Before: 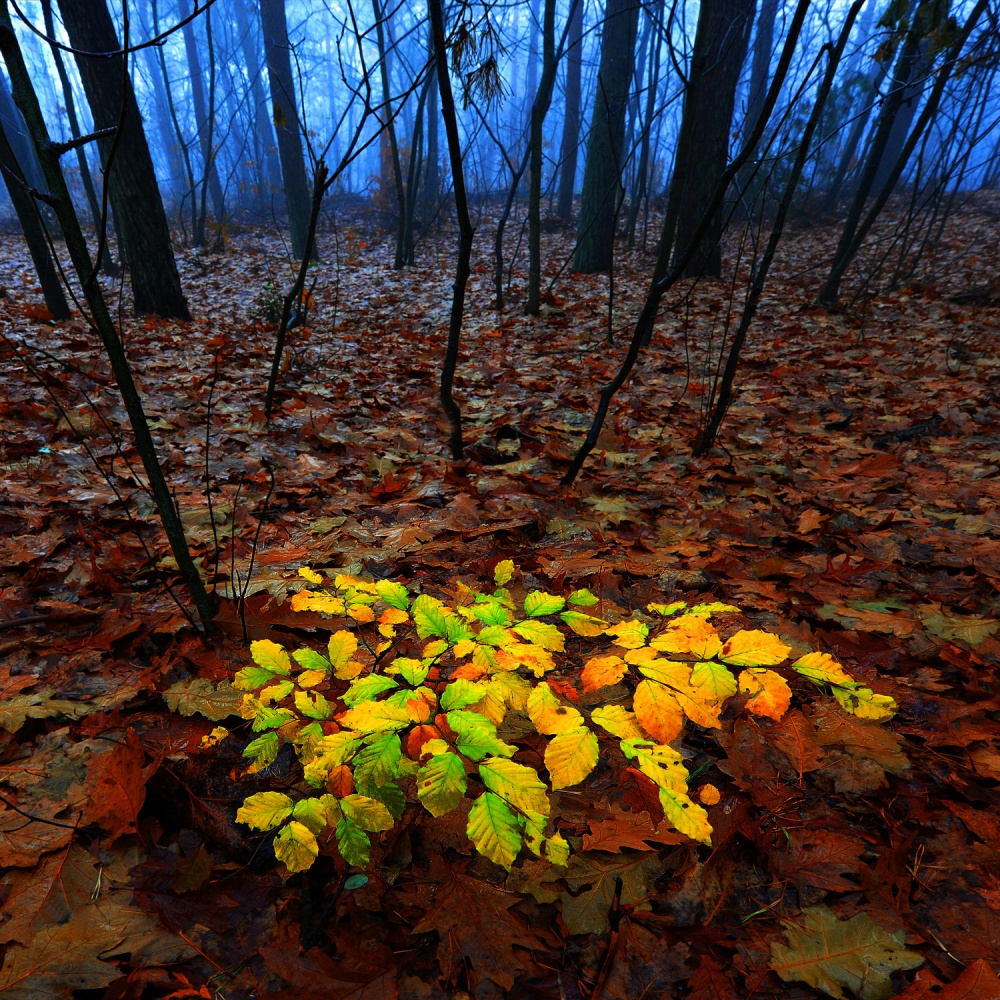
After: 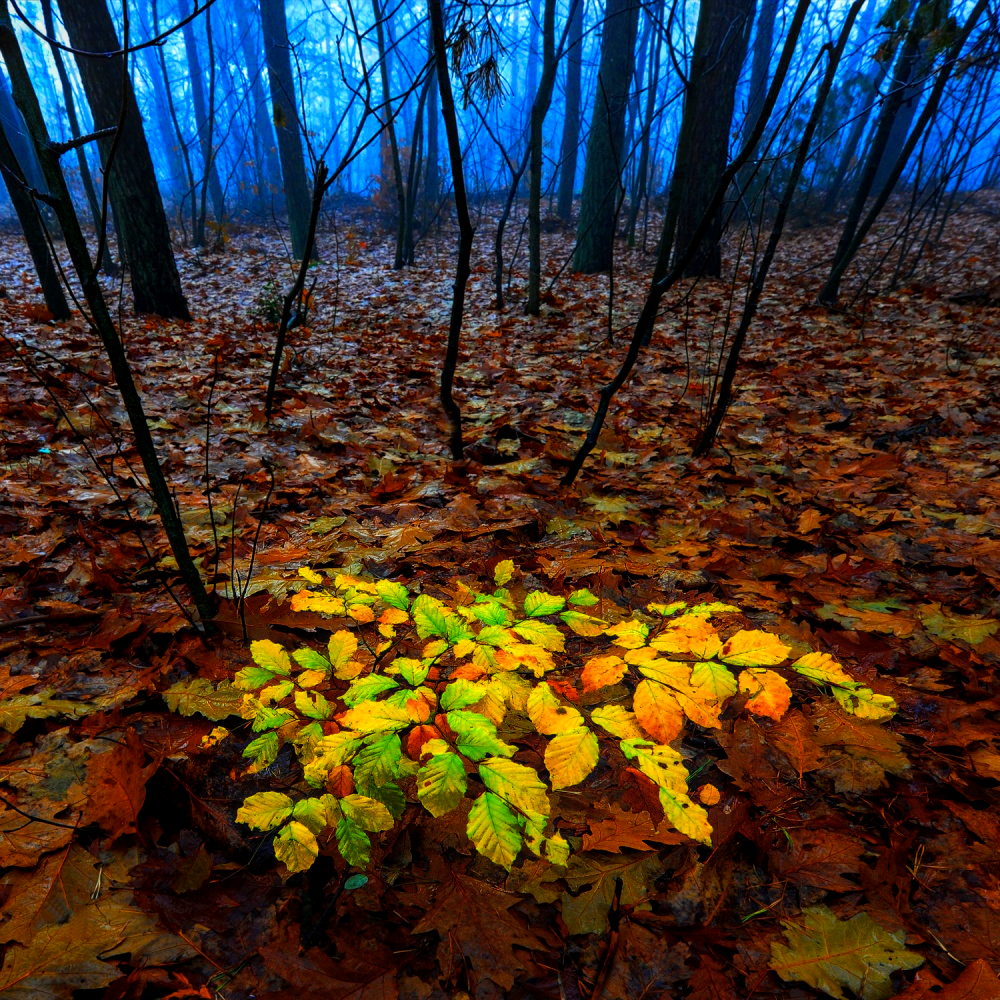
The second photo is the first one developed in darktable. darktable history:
local contrast: on, module defaults
color balance rgb: linear chroma grading › global chroma 15.595%, perceptual saturation grading › global saturation 16.873%
